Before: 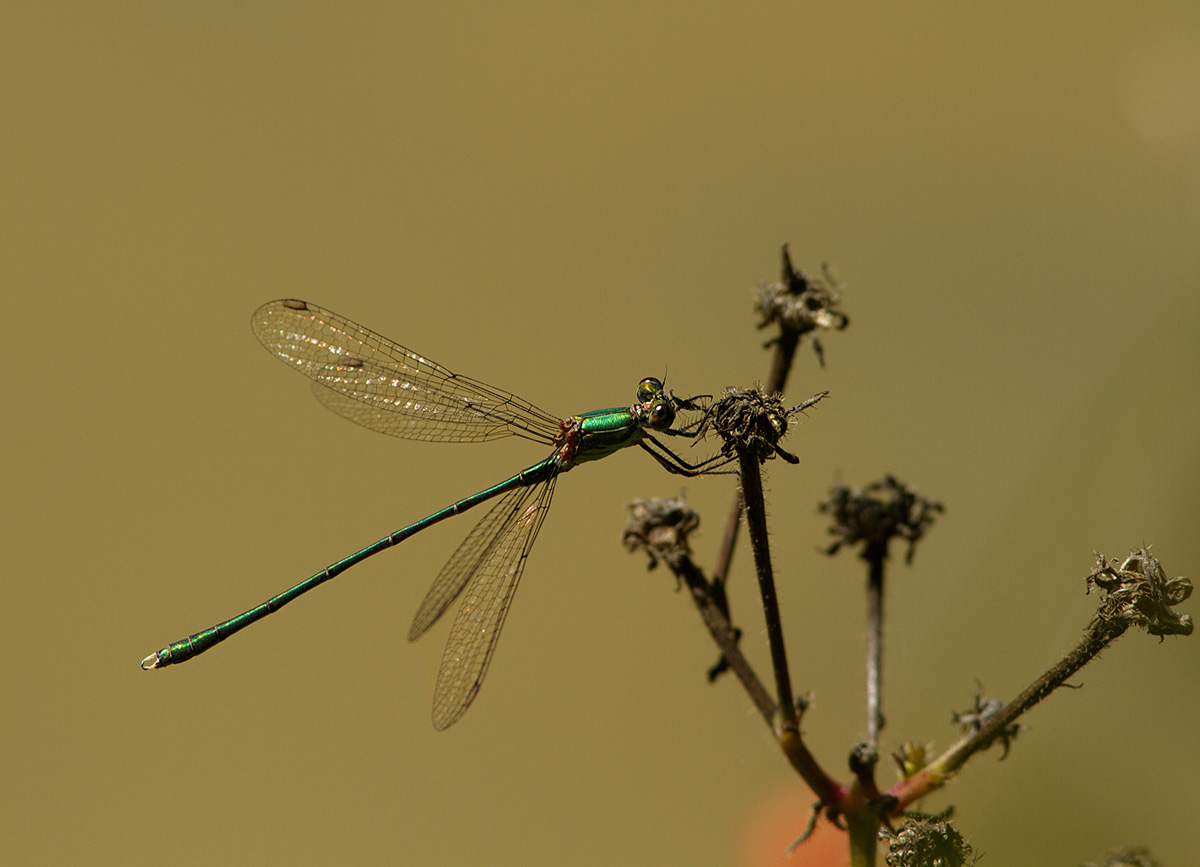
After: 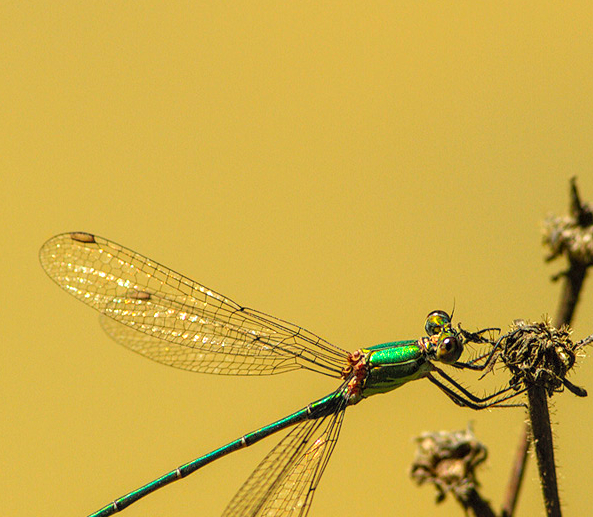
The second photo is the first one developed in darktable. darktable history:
crop: left 17.749%, top 7.832%, right 32.751%, bottom 32.464%
contrast brightness saturation: contrast 0.068, brightness 0.178, saturation 0.417
exposure: black level correction 0, exposure 0.498 EV, compensate exposure bias true, compensate highlight preservation false
local contrast: on, module defaults
